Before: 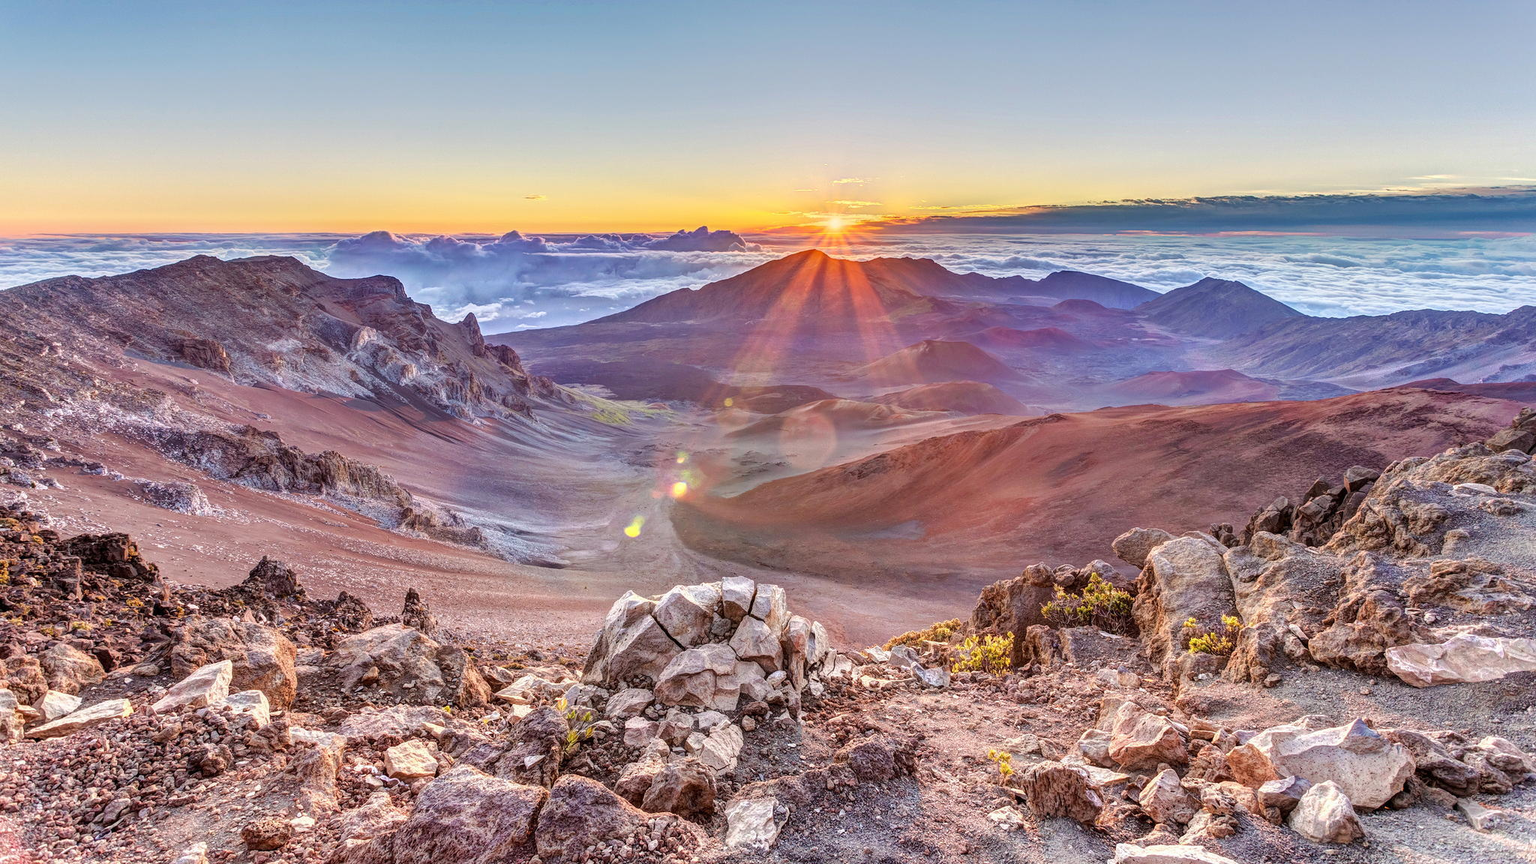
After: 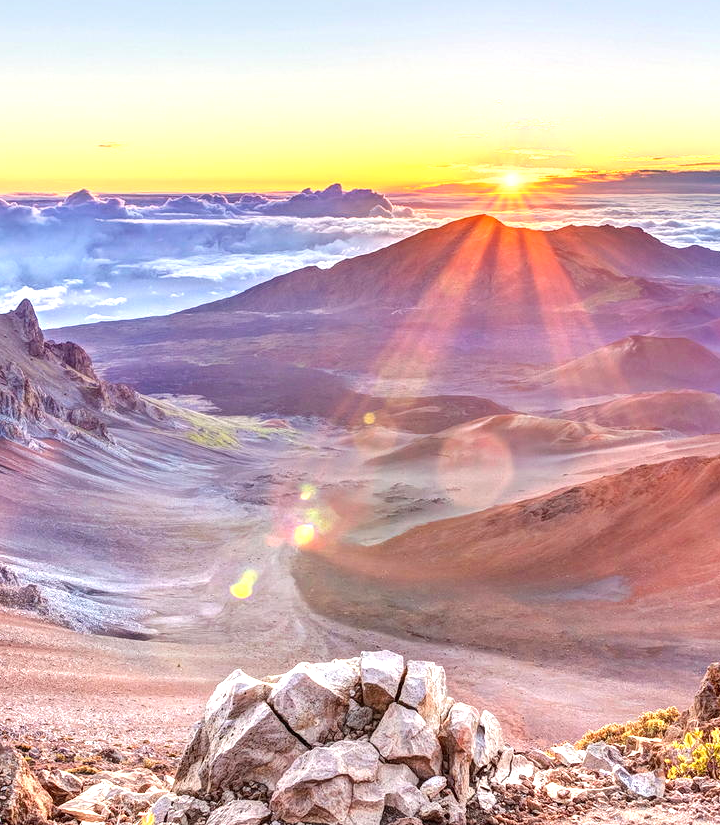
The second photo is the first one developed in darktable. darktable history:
crop and rotate: left 29.424%, top 10.32%, right 35.377%, bottom 17.991%
levels: levels [0, 0.498, 1]
exposure: black level correction 0, exposure 0.7 EV, compensate highlight preservation false
